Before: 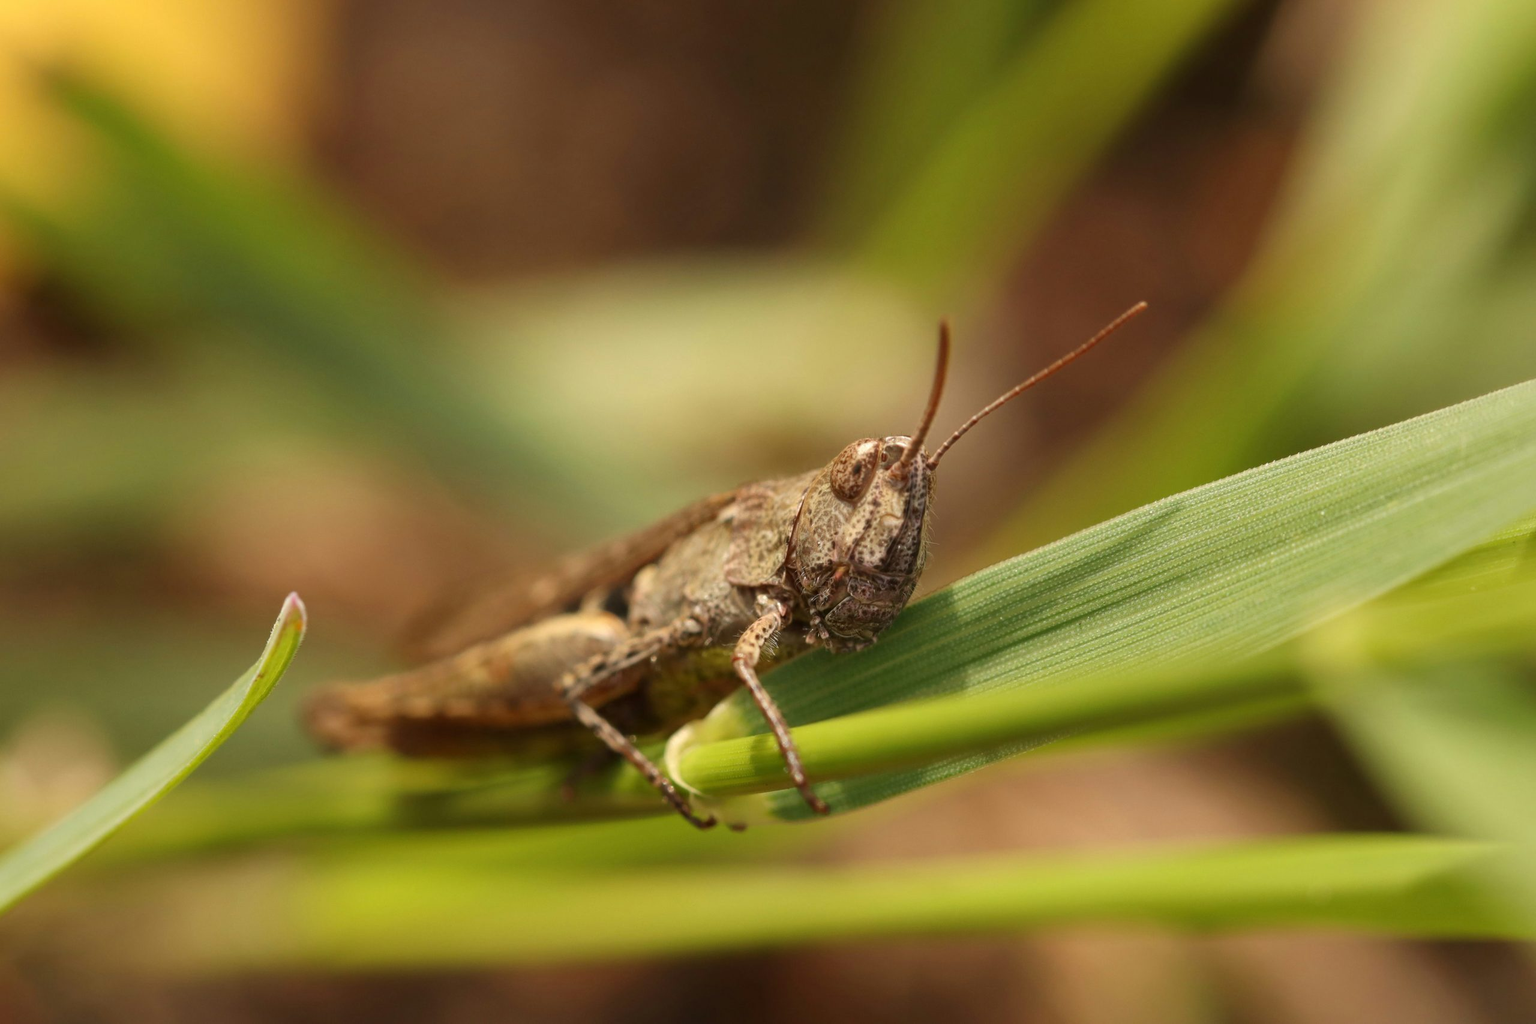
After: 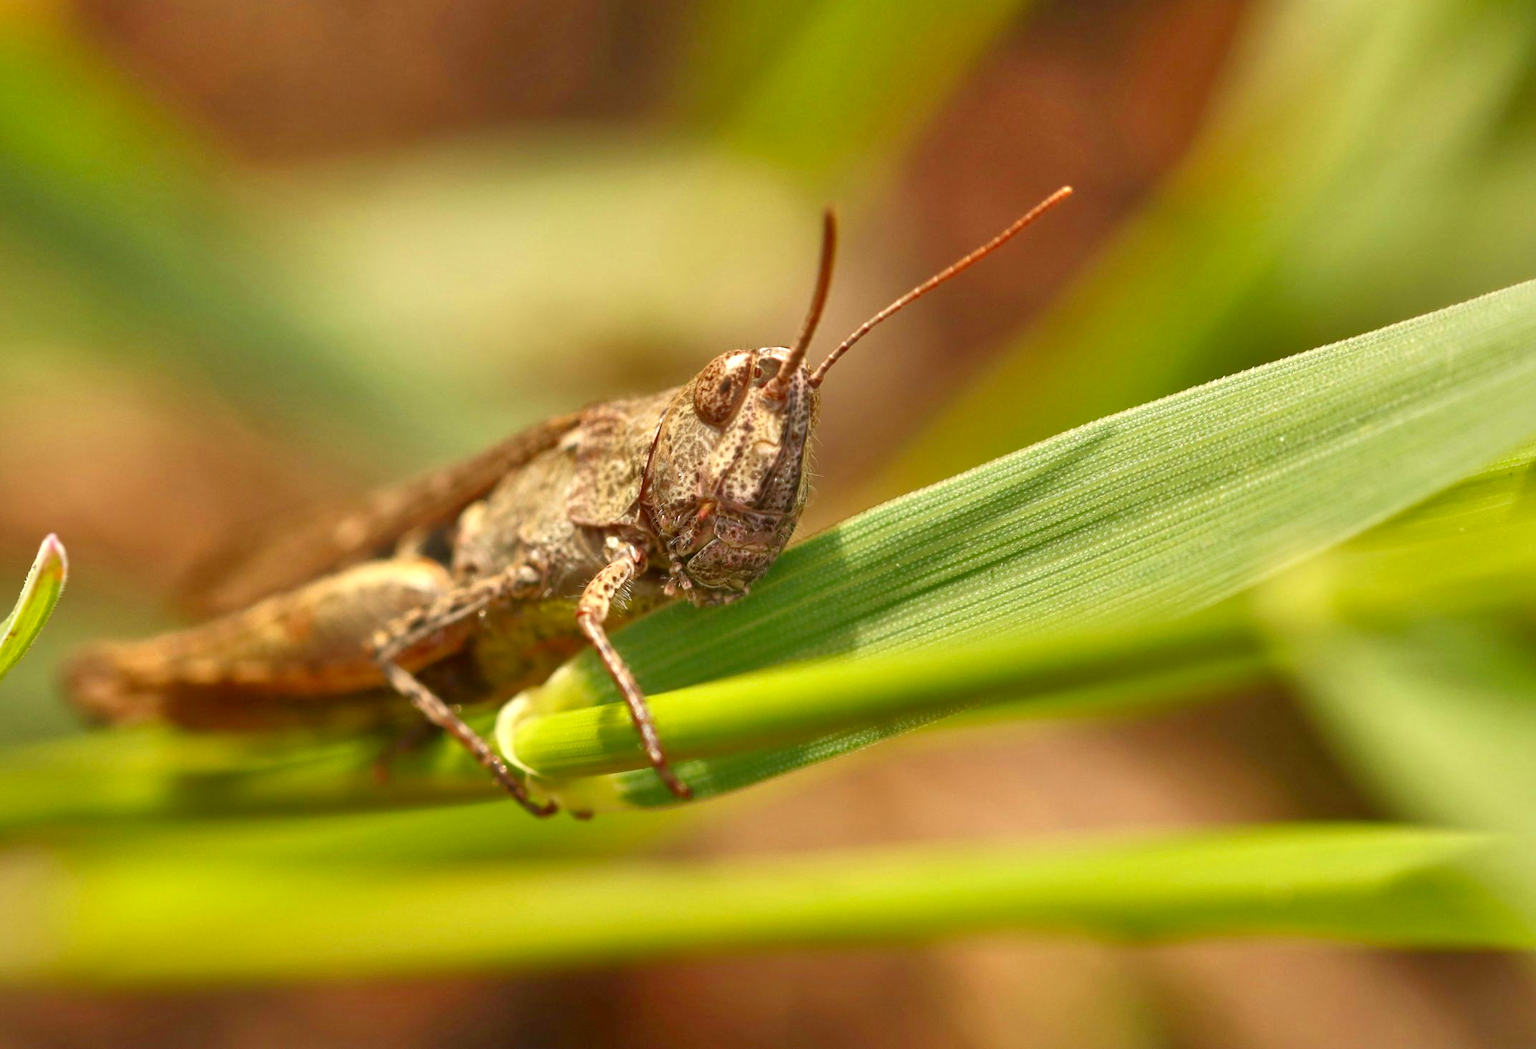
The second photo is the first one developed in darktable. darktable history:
contrast brightness saturation: contrast 0.07, brightness -0.14, saturation 0.11
tone equalizer: -8 EV 2 EV, -7 EV 2 EV, -6 EV 2 EV, -5 EV 2 EV, -4 EV 2 EV, -3 EV 1.5 EV, -2 EV 1 EV, -1 EV 0.5 EV
crop: left 16.315%, top 14.246%
